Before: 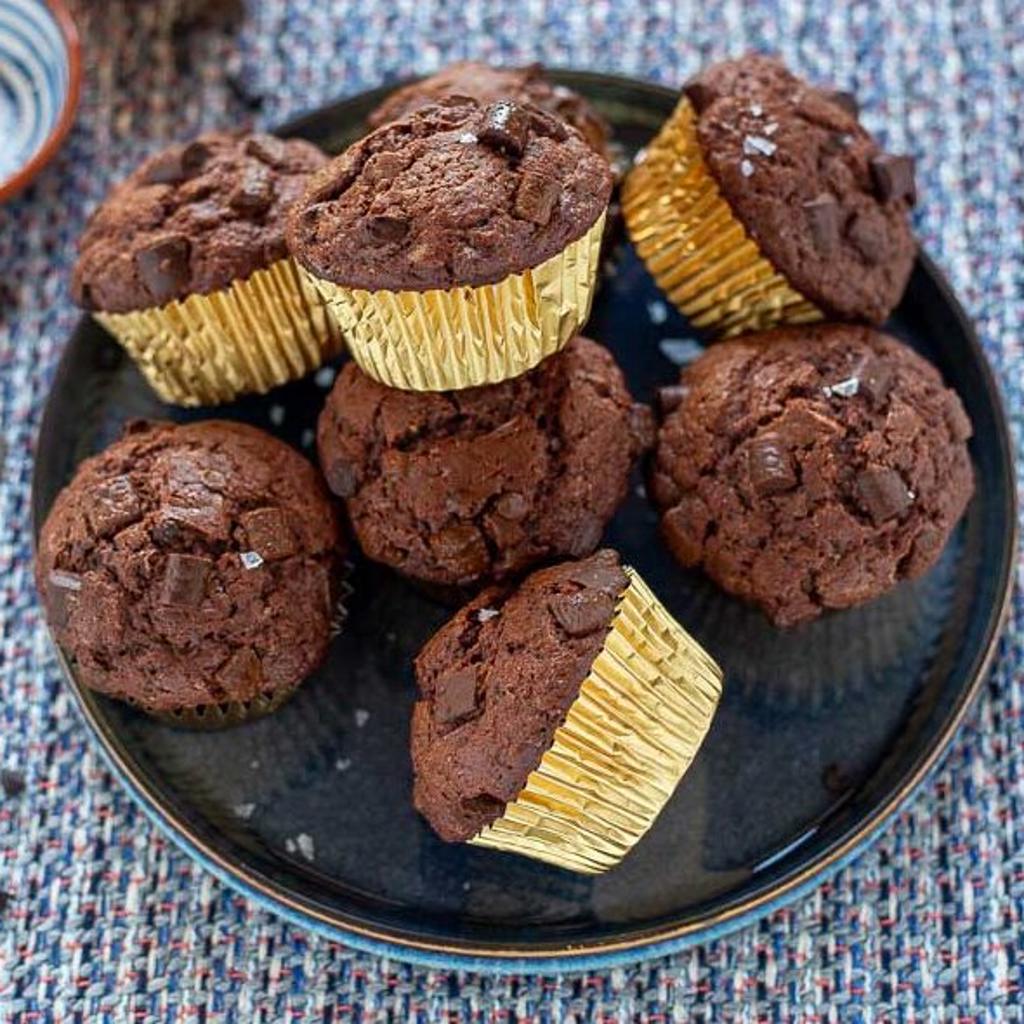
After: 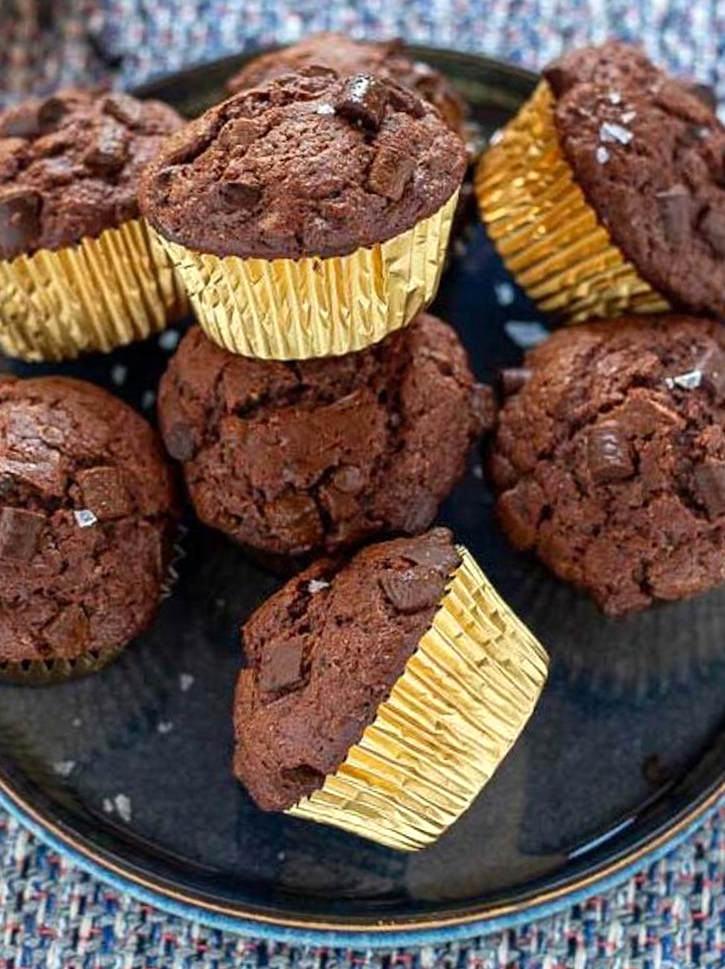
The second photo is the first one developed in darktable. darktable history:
levels: levels [0, 0.476, 0.951]
crop and rotate: angle -3.27°, left 14.203%, top 0.016%, right 10.997%, bottom 0.093%
